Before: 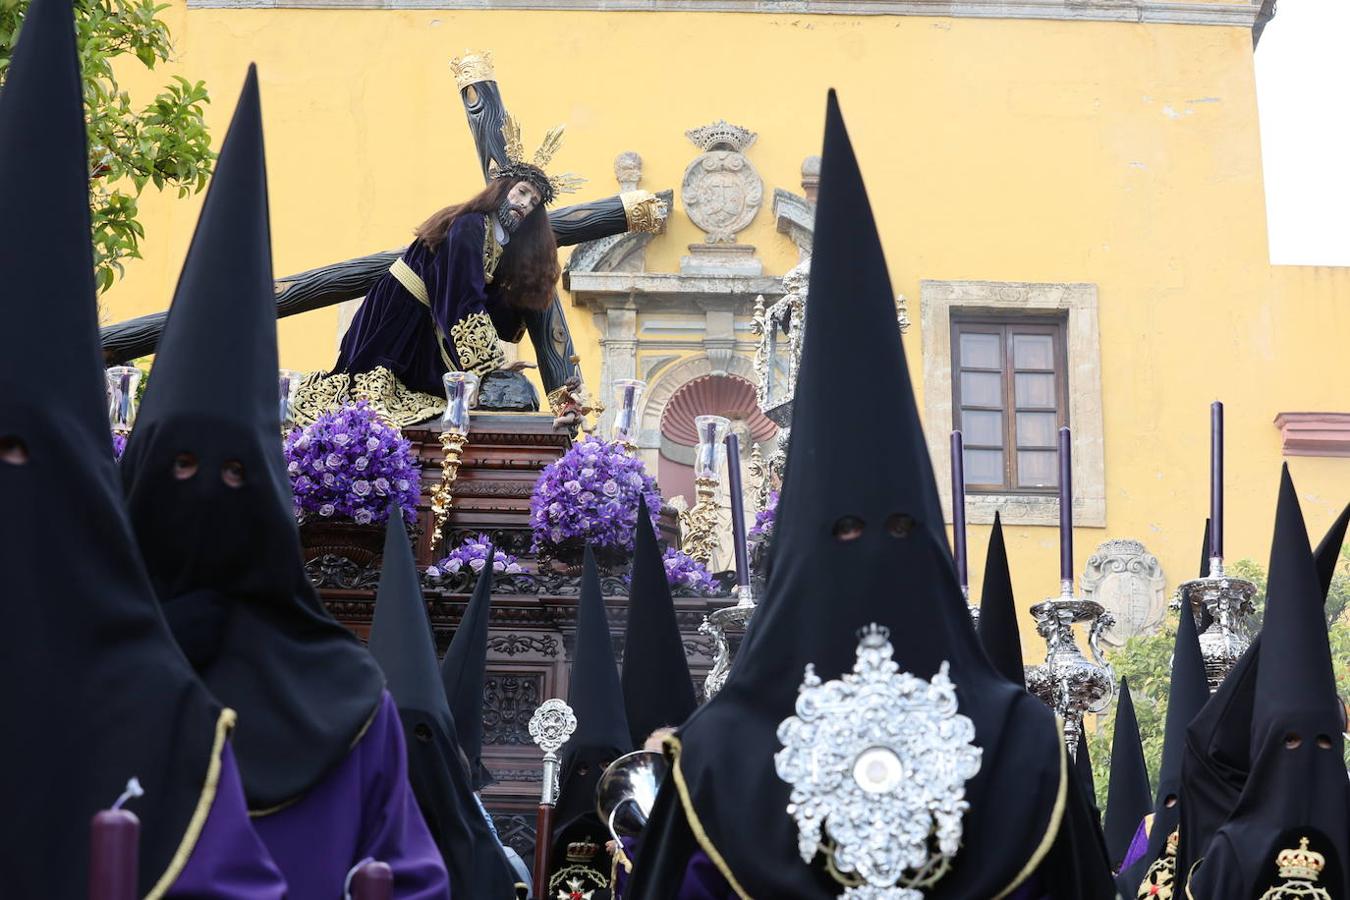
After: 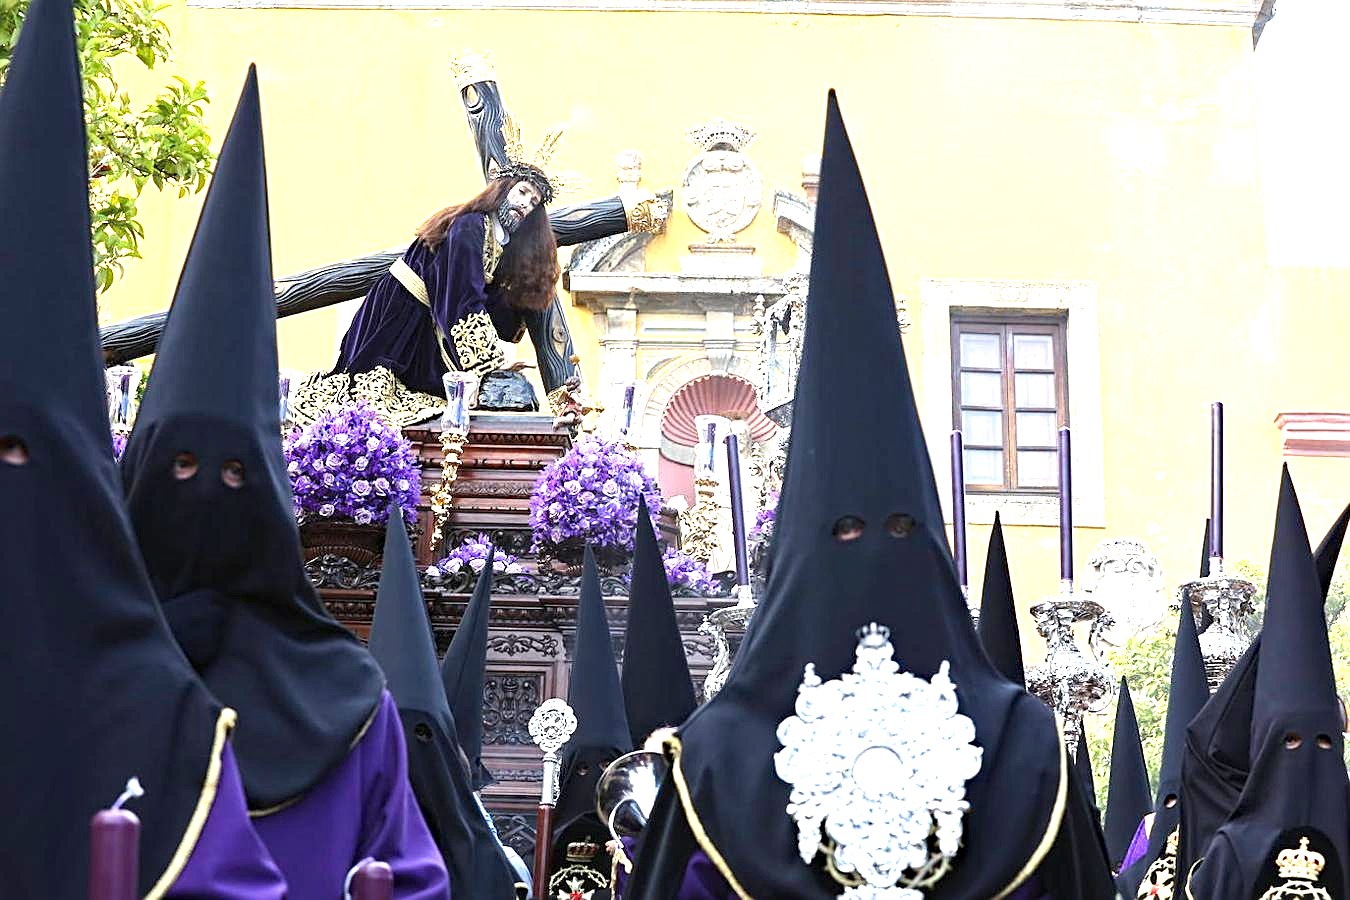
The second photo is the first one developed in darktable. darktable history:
exposure: black level correction 0, exposure 1.361 EV, compensate highlight preservation false
haze removal: strength 0.279, distance 0.244, compatibility mode true, adaptive false
sharpen: amount 0.492
